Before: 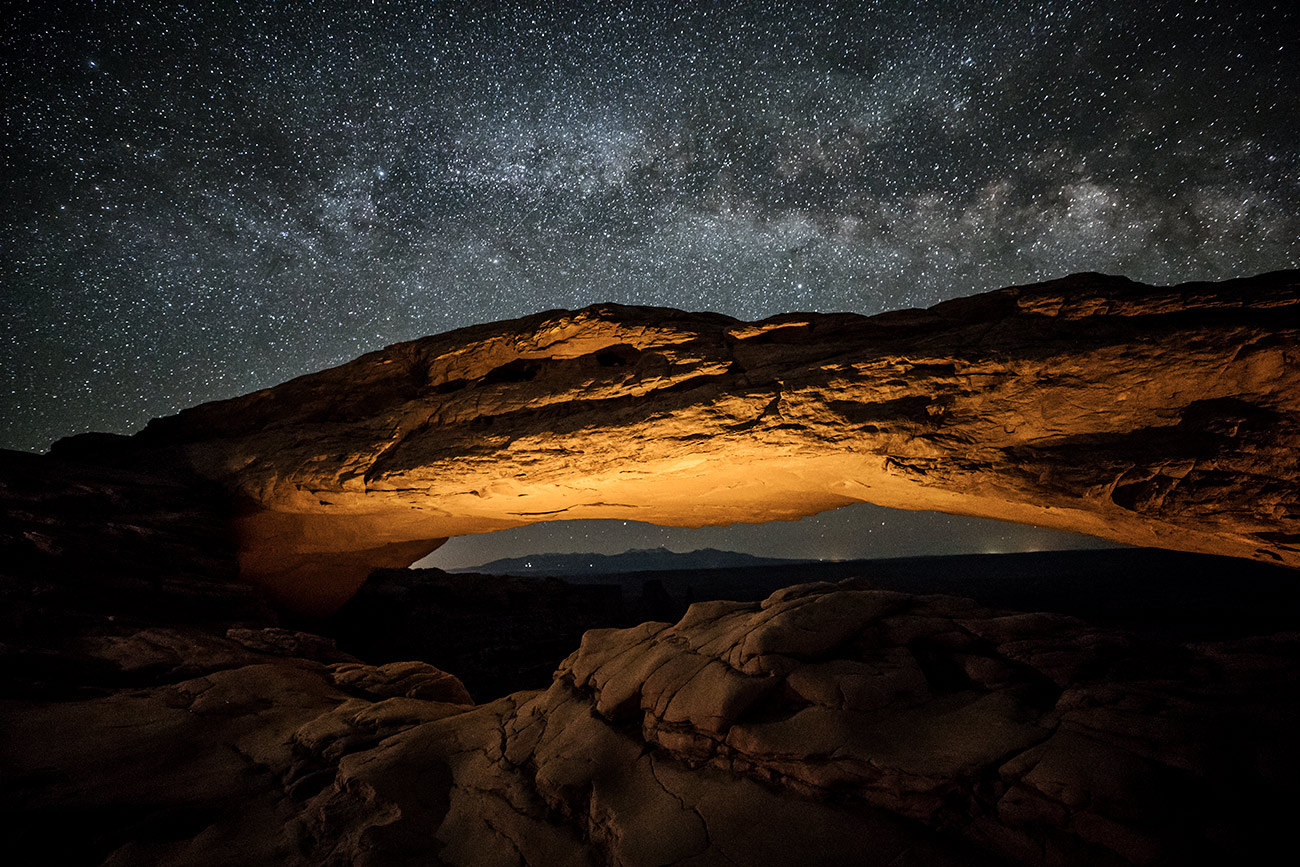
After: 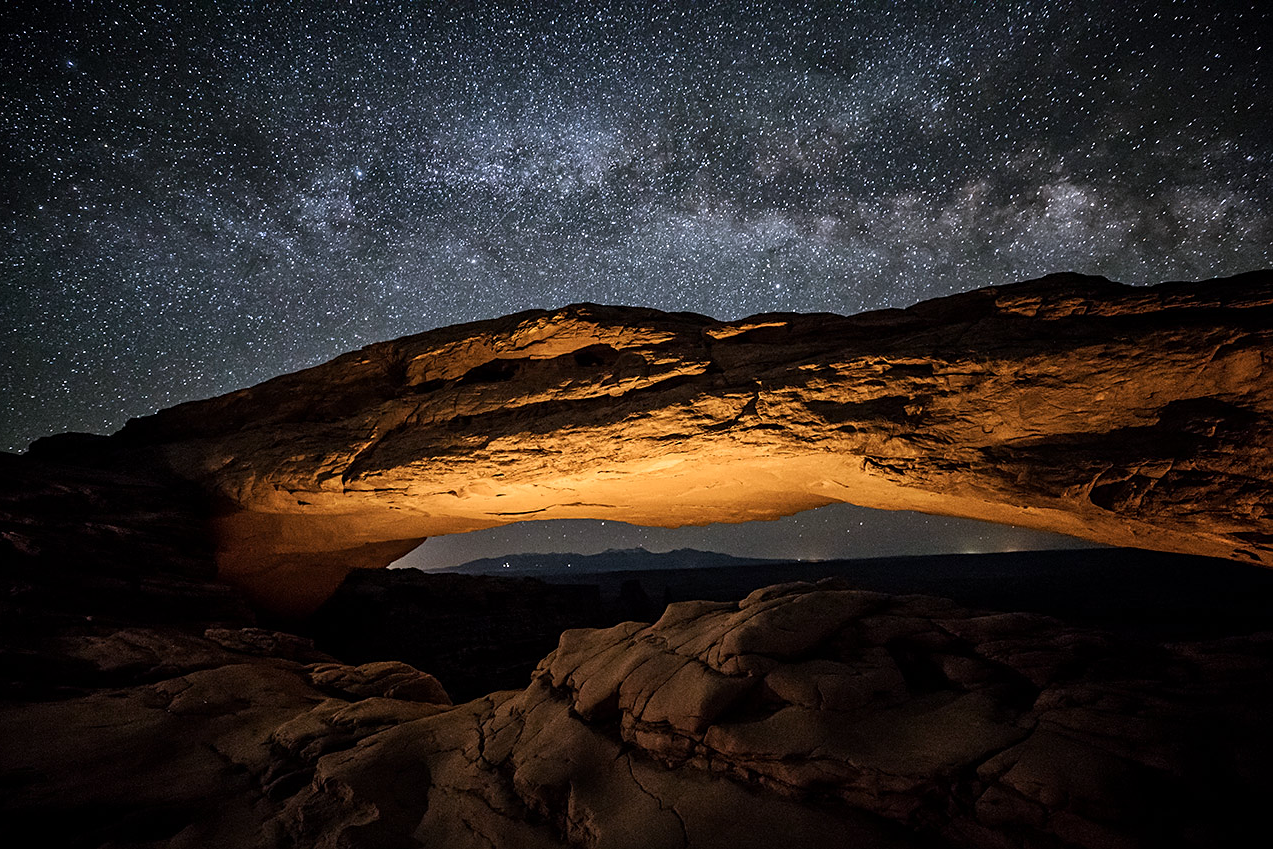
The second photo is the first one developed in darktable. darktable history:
white balance: red 1.004, blue 1.096
crop: left 1.743%, right 0.268%, bottom 2.011%
sharpen: amount 0.2
